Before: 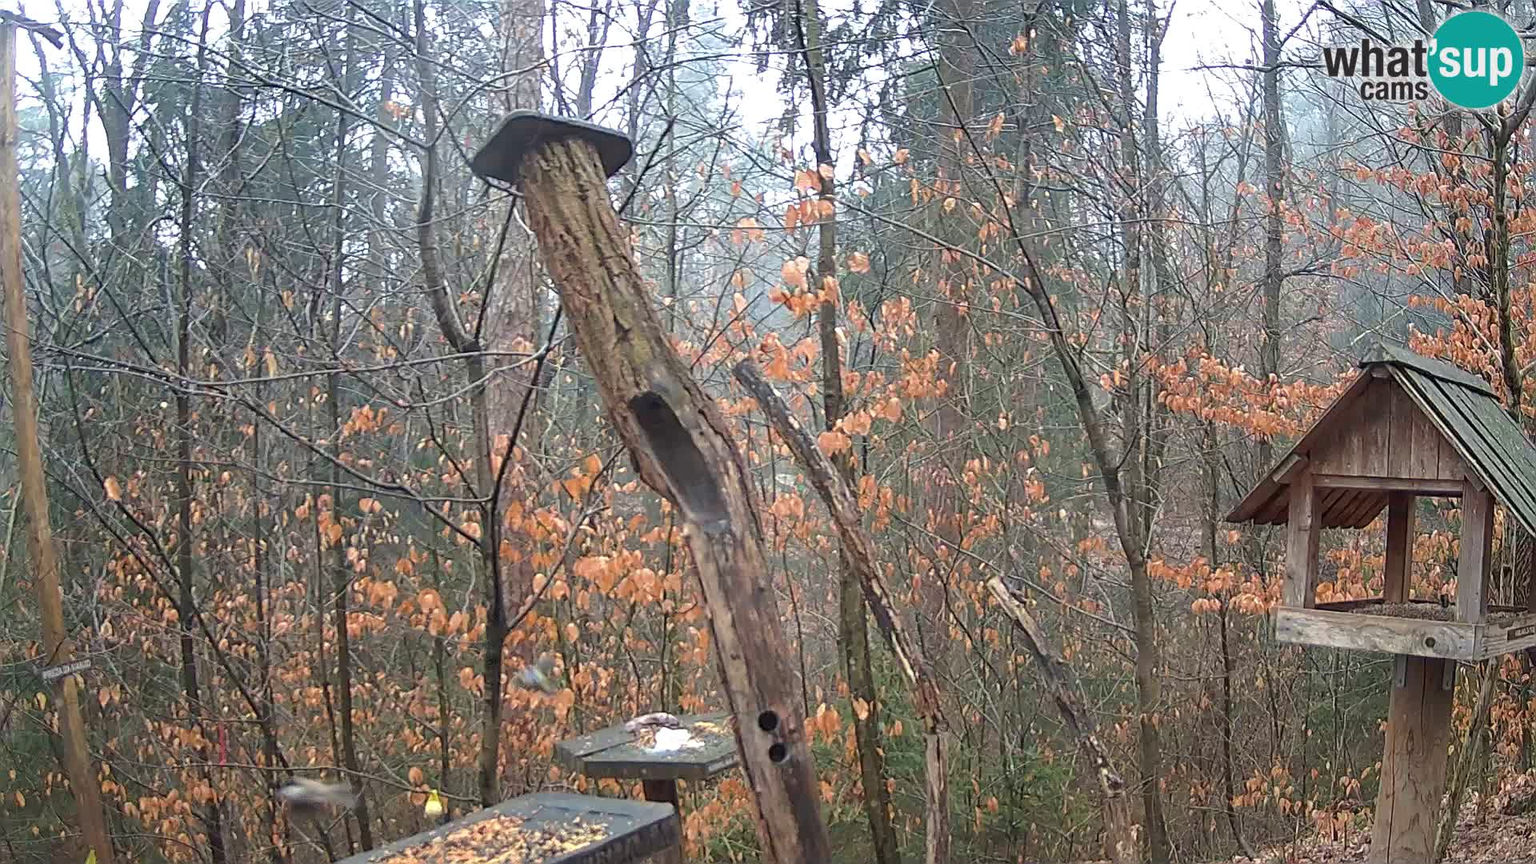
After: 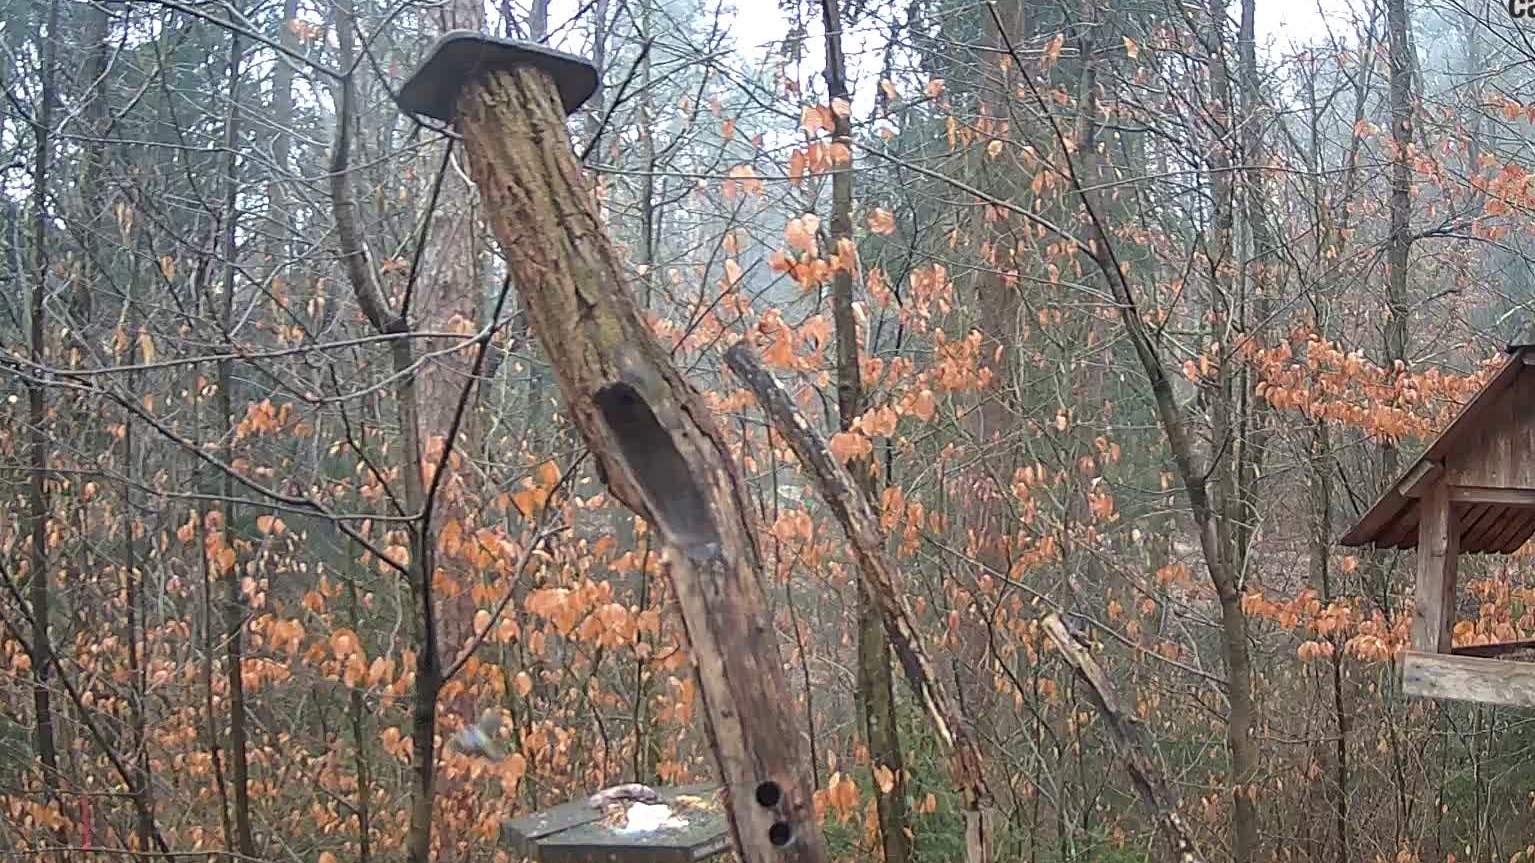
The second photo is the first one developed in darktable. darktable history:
crop and rotate: left 10.018%, top 9.98%, right 10.034%, bottom 10.063%
